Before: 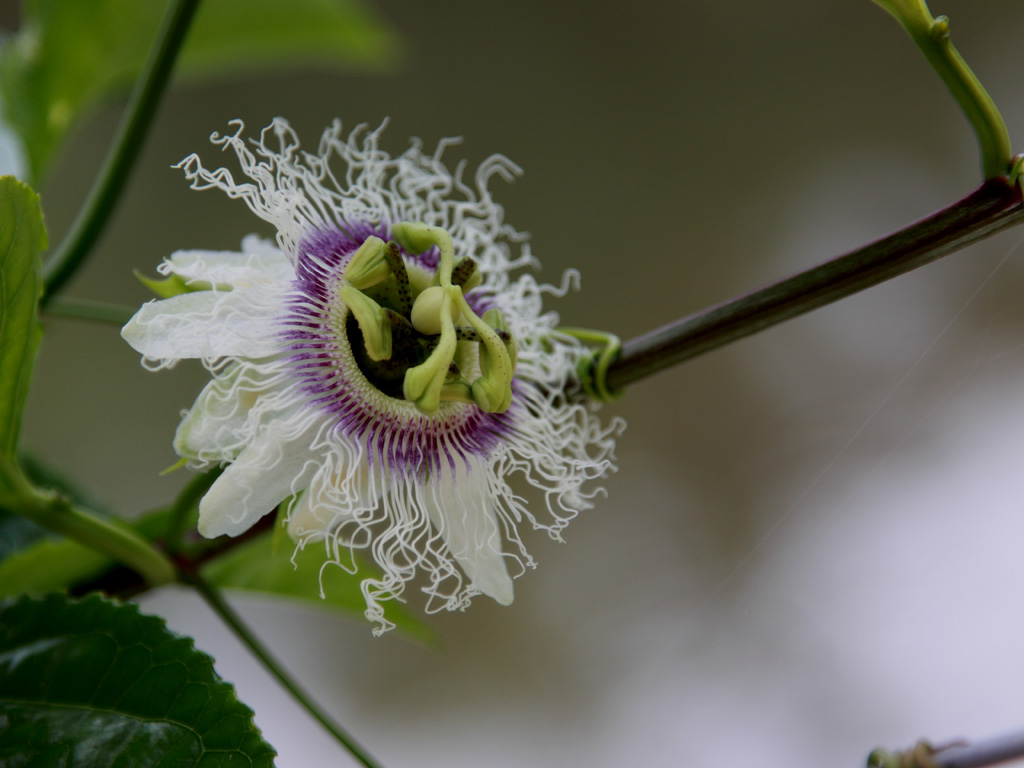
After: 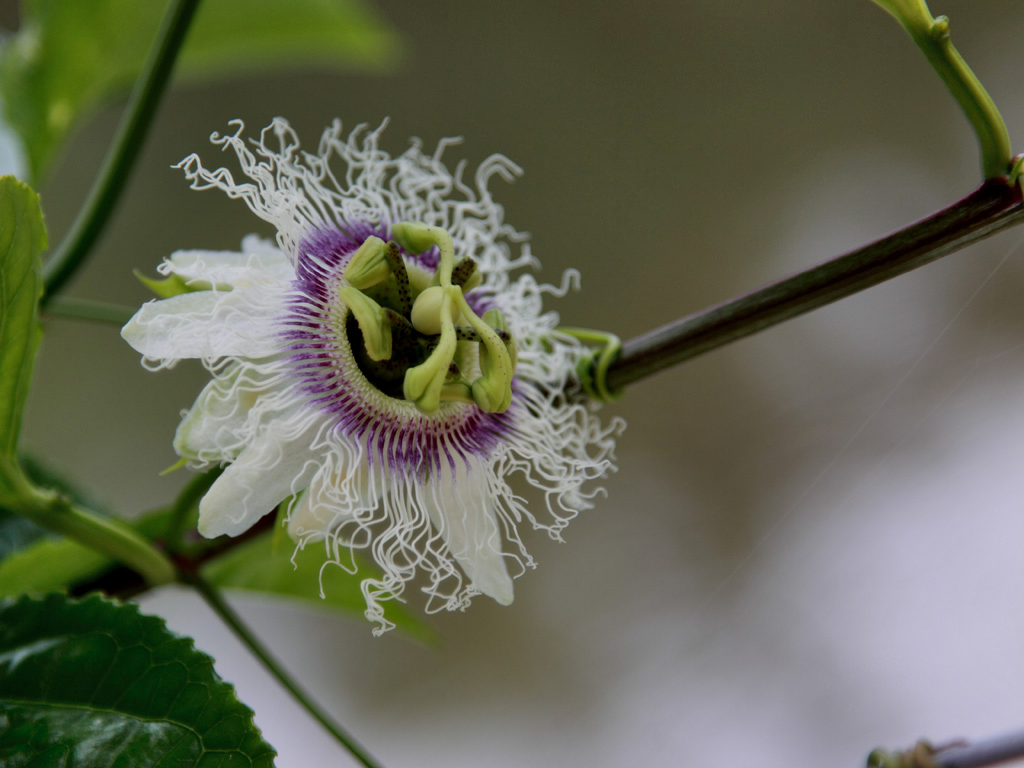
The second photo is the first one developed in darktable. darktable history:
shadows and highlights: shadows 52.74, soften with gaussian
